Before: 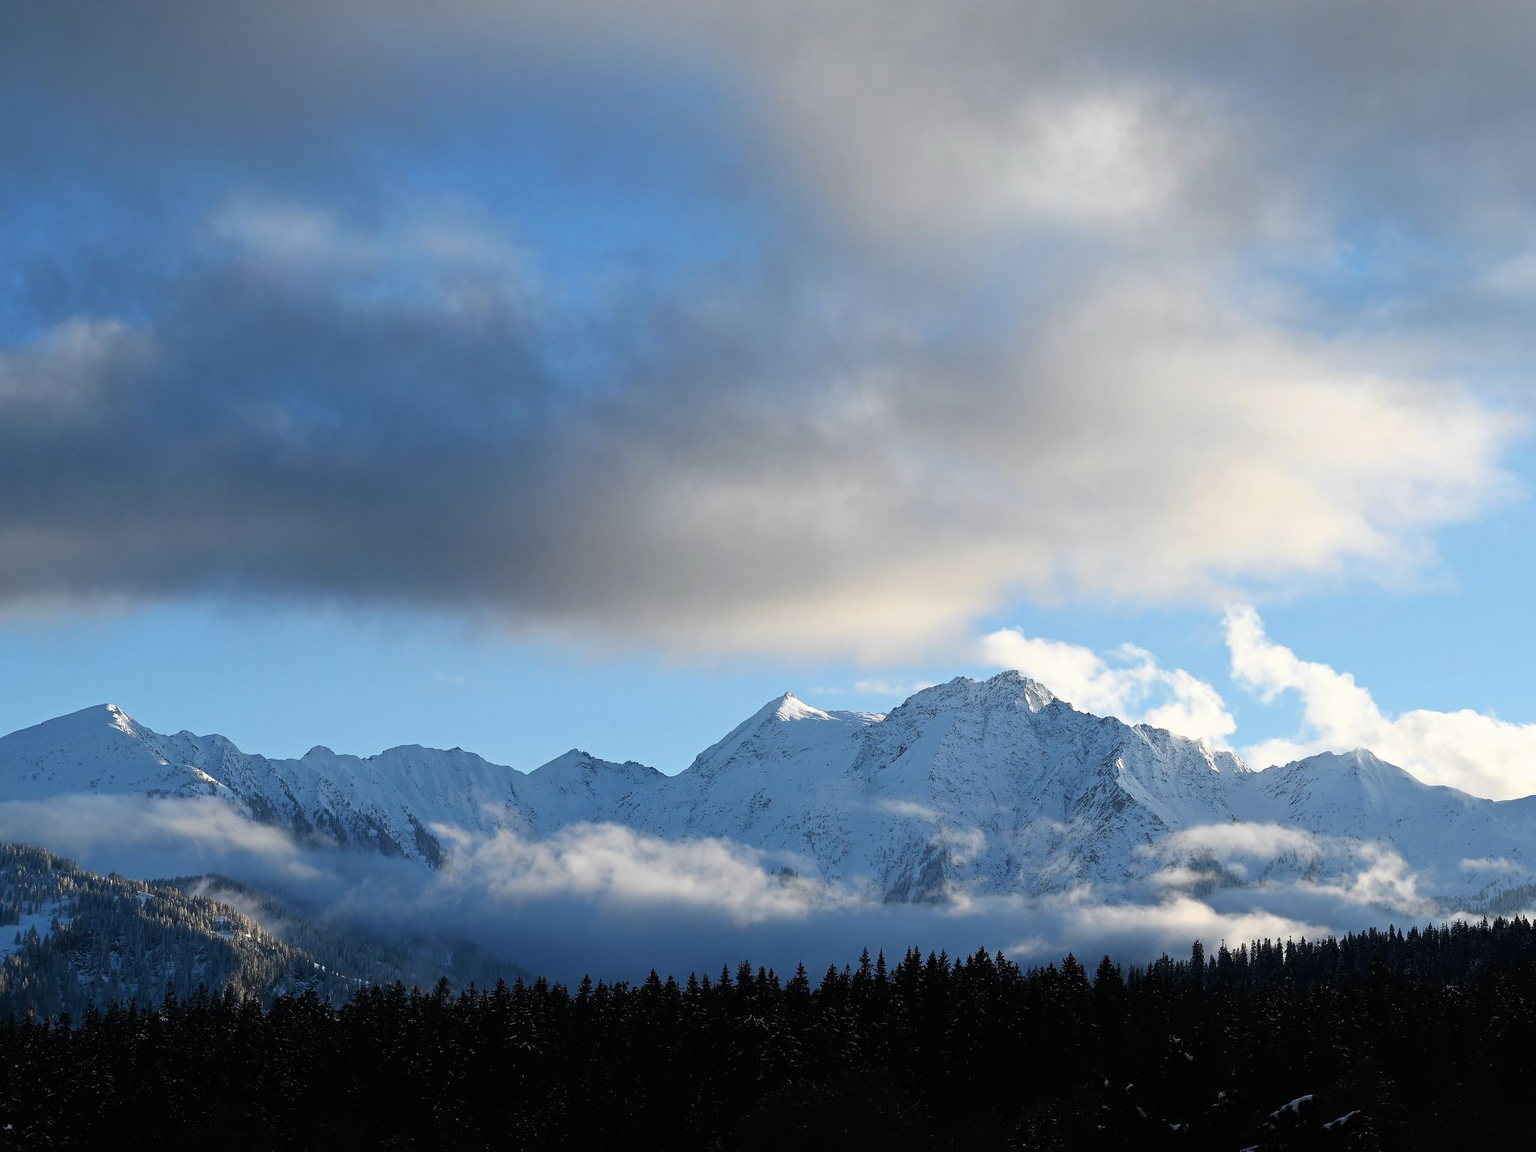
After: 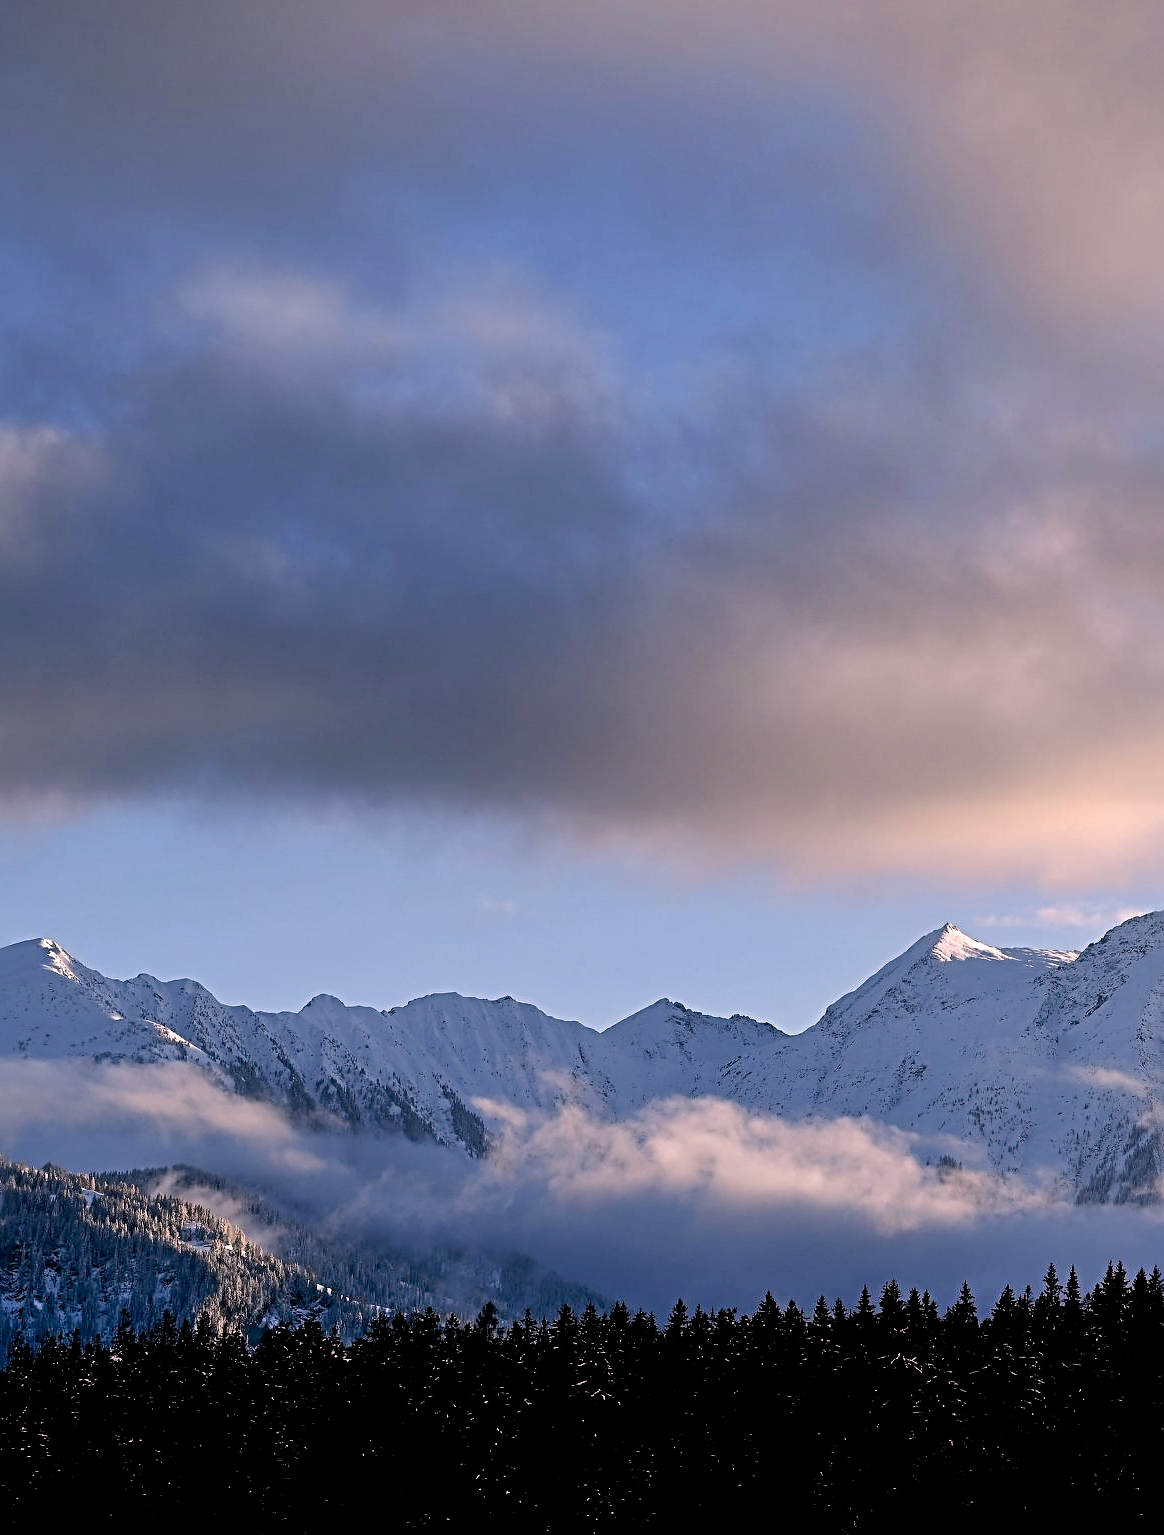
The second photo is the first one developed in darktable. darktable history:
crop: left 5.011%, right 38.139%
sharpen: radius 3.985
exposure: black level correction 0.007, compensate exposure bias true, compensate highlight preservation false
tone equalizer: edges refinement/feathering 500, mask exposure compensation -1.57 EV, preserve details no
color correction: highlights a* 14.68, highlights b* 4.82
shadows and highlights: low approximation 0.01, soften with gaussian
